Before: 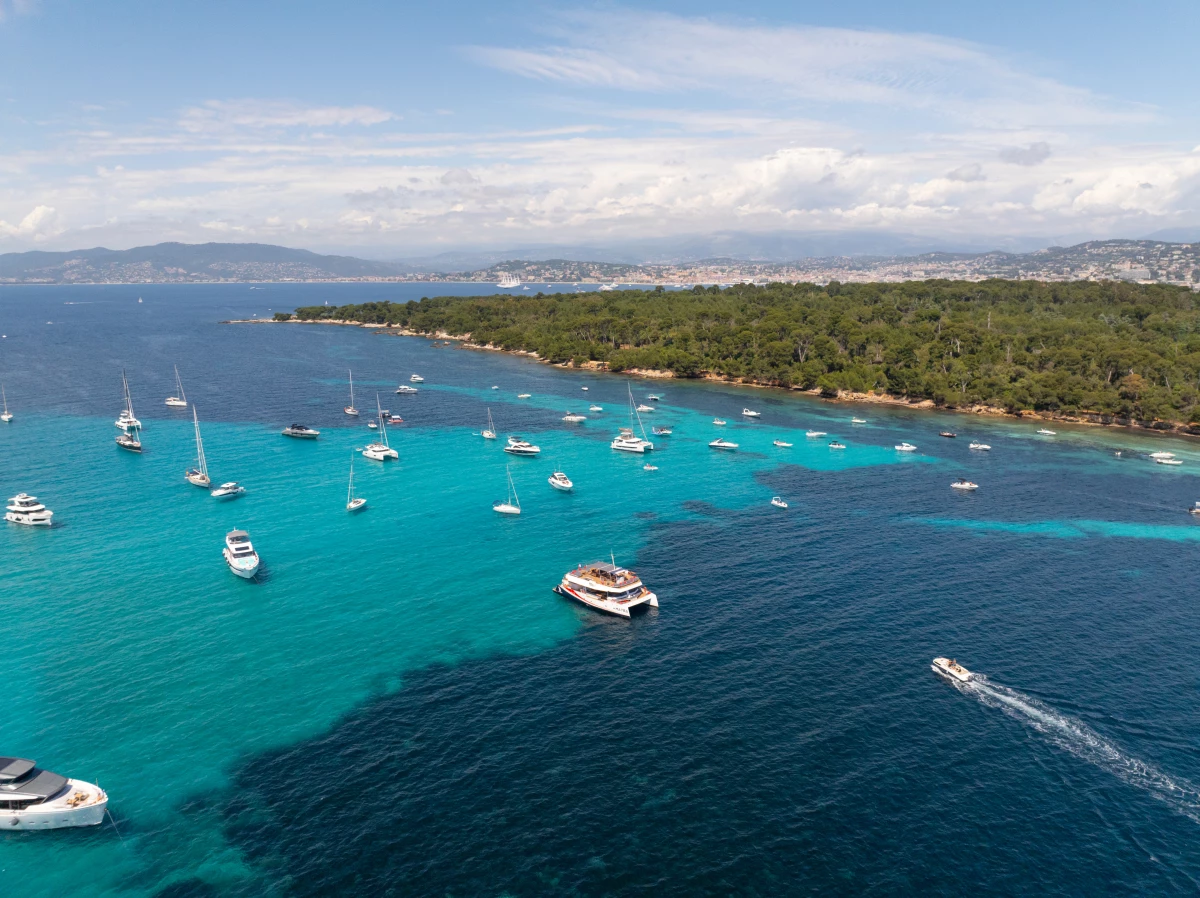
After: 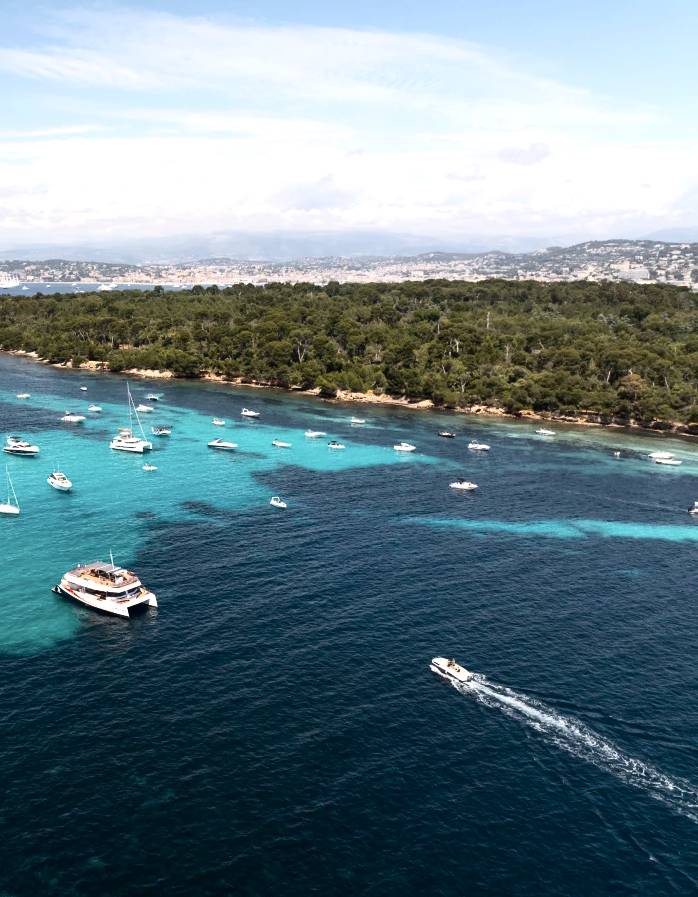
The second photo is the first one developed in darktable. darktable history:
crop: left 41.798%
color balance rgb: linear chroma grading › global chroma 14.868%, perceptual saturation grading › global saturation 0.194%, perceptual brilliance grading › global brilliance 1.744%, perceptual brilliance grading › highlights 8.513%, perceptual brilliance grading › shadows -4.211%, contrast 5.397%
contrast brightness saturation: contrast 0.249, saturation -0.315
